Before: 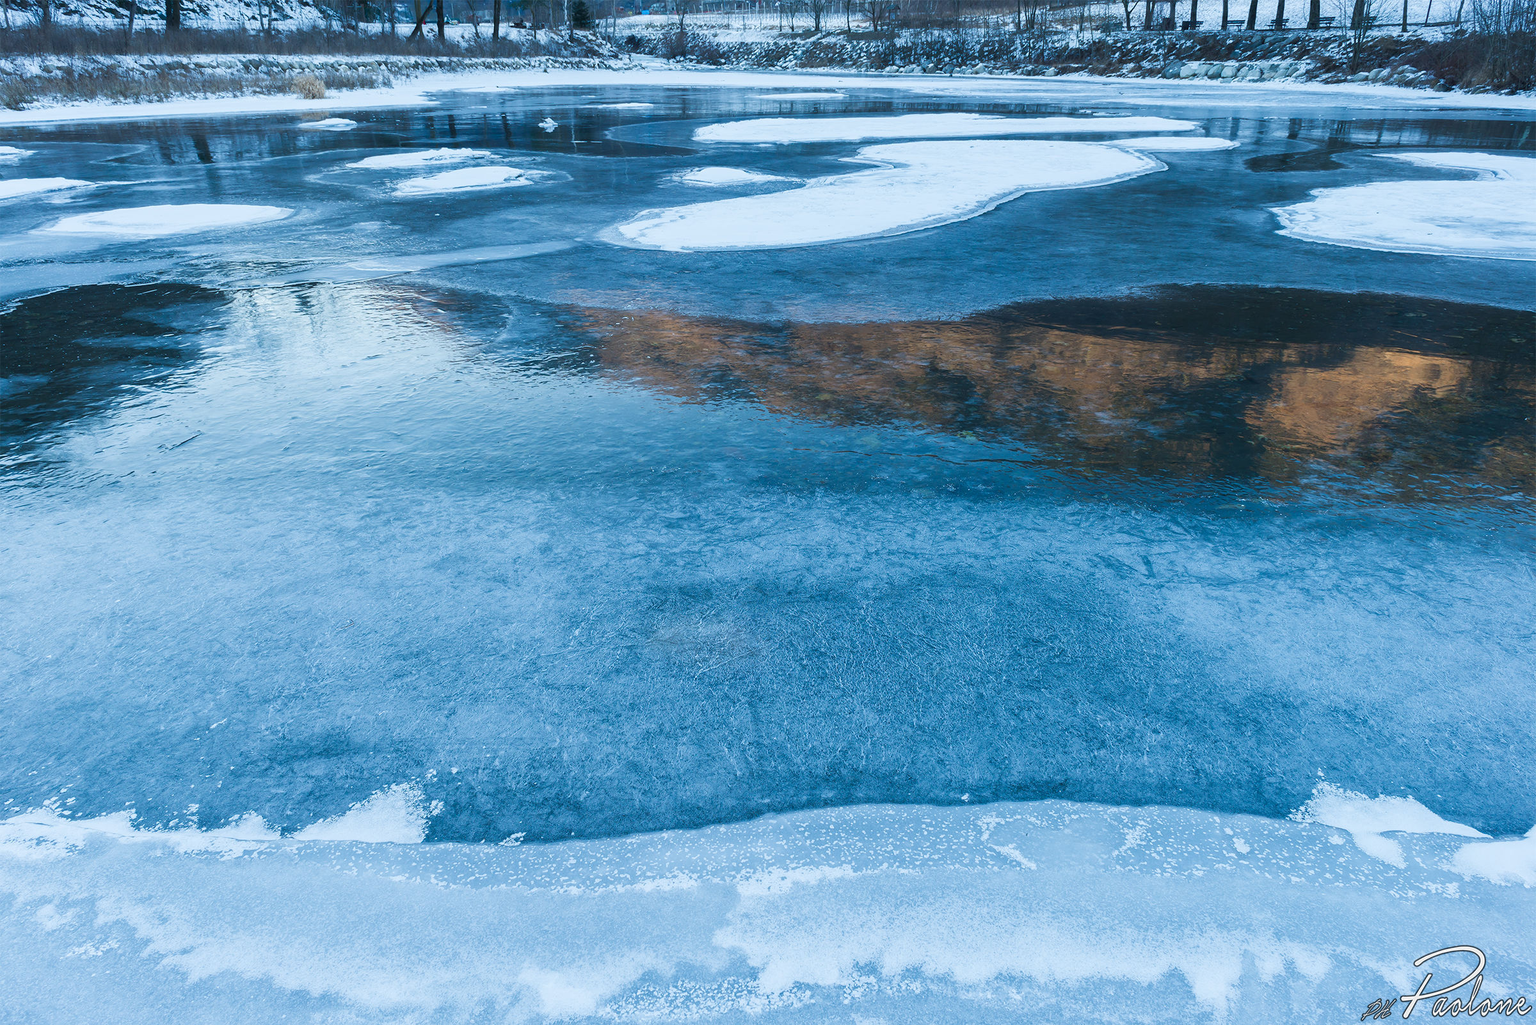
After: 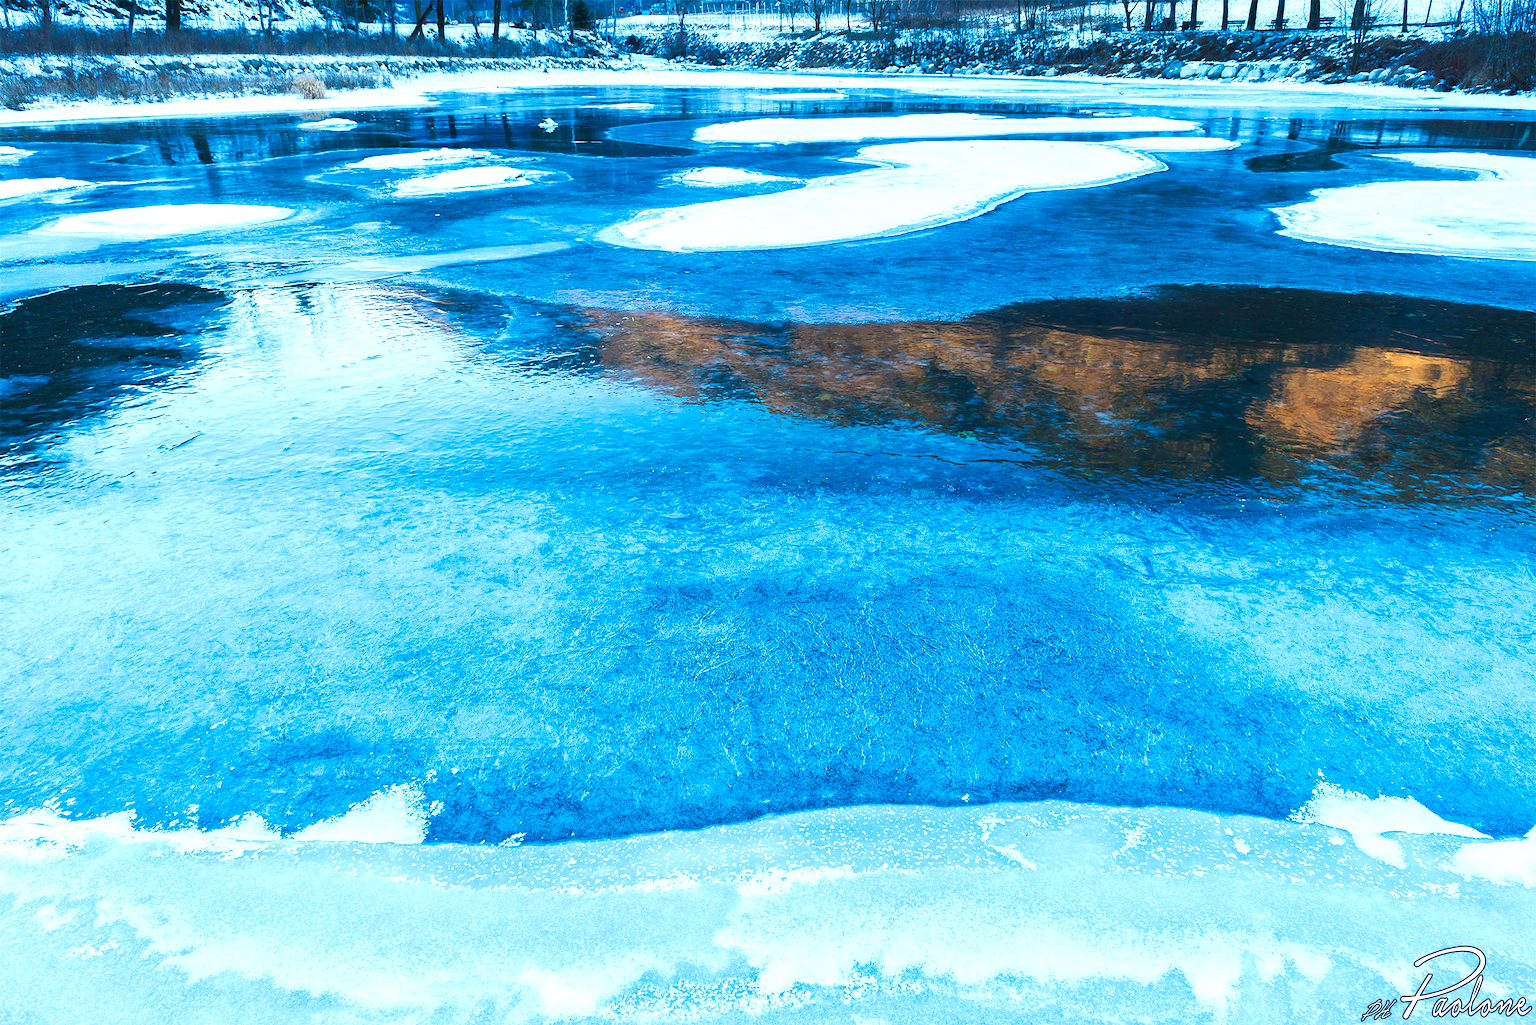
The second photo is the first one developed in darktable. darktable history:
tone curve: curves: ch0 [(0, 0) (0.003, 0.012) (0.011, 0.015) (0.025, 0.02) (0.044, 0.032) (0.069, 0.044) (0.1, 0.063) (0.136, 0.085) (0.177, 0.121) (0.224, 0.159) (0.277, 0.207) (0.335, 0.261) (0.399, 0.328) (0.468, 0.41) (0.543, 0.506) (0.623, 0.609) (0.709, 0.719) (0.801, 0.82) (0.898, 0.907) (1, 1)], preserve colors none
exposure: black level correction 0, exposure 0.699 EV, compensate highlight preservation false
contrast brightness saturation: brightness -0.016, saturation 0.354
tone equalizer: edges refinement/feathering 500, mask exposure compensation -1.57 EV, preserve details no
